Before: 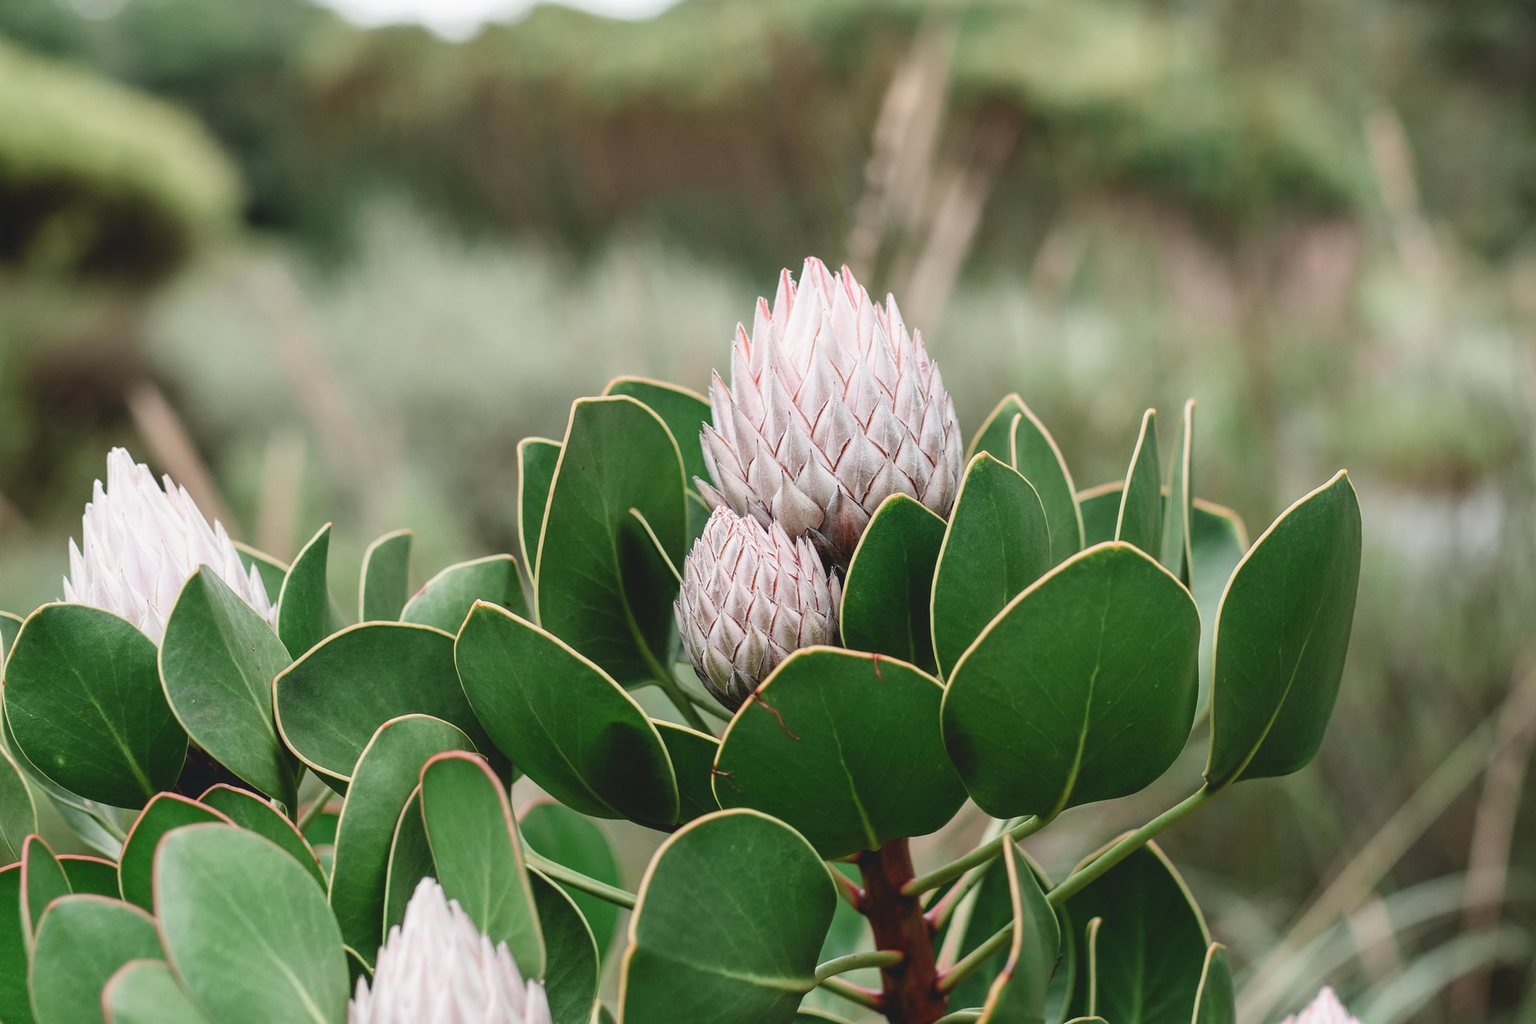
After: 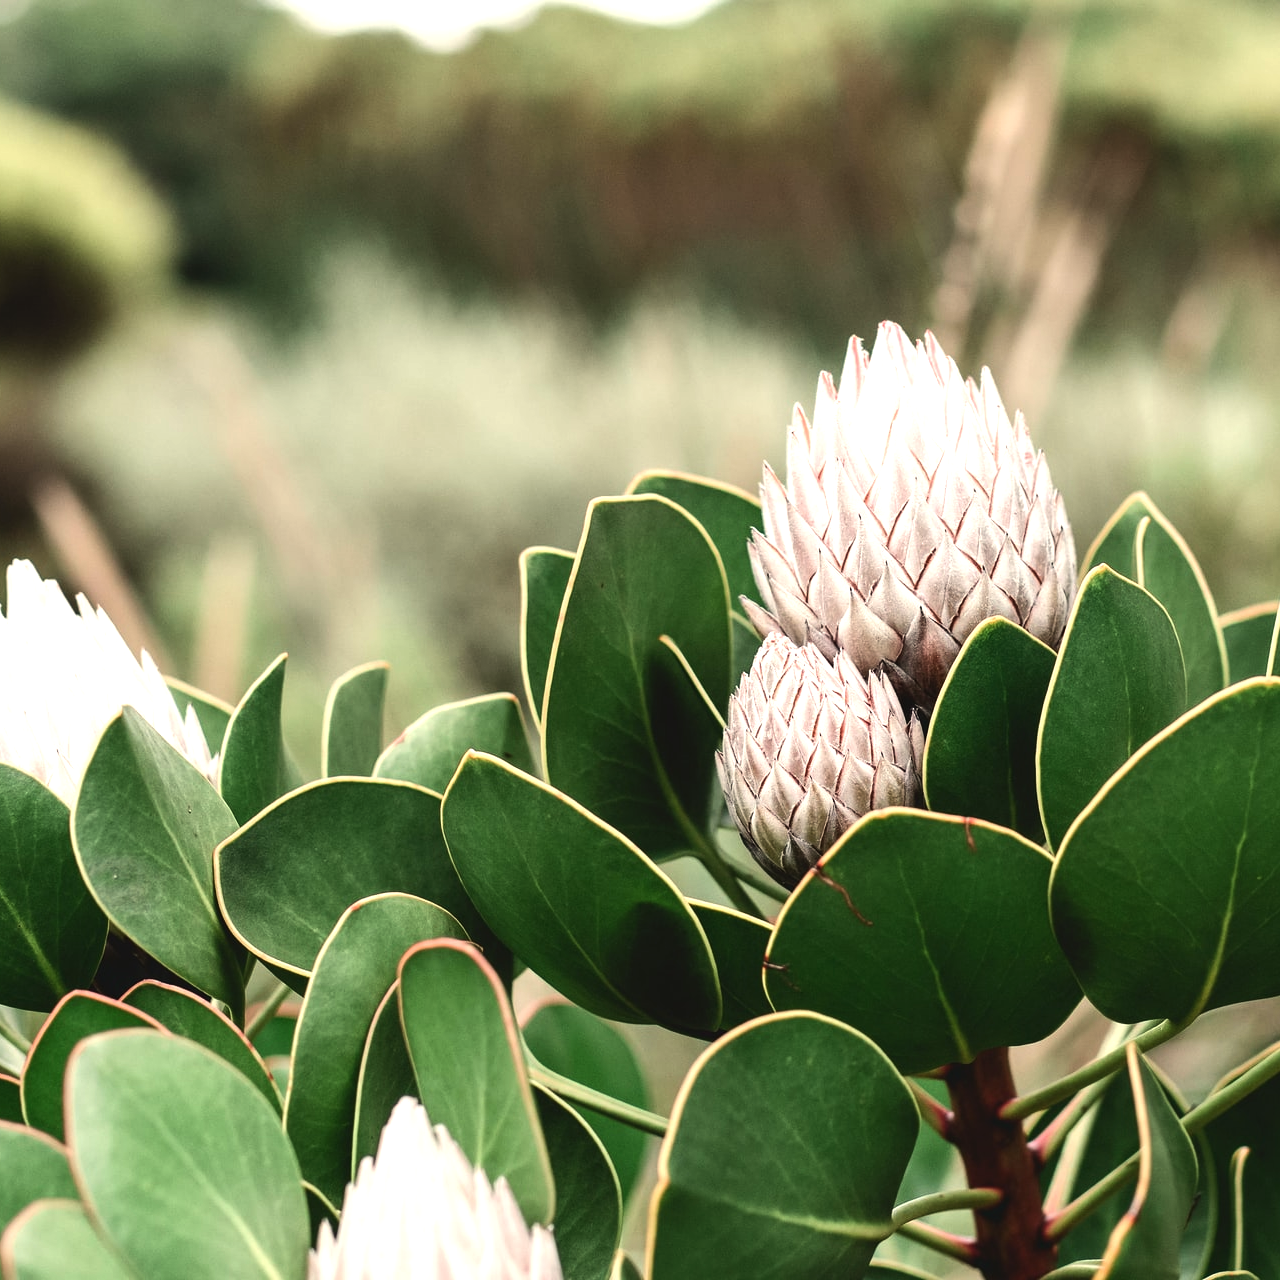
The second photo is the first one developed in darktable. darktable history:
crop and rotate: left 6.617%, right 26.717%
white balance: red 1.045, blue 0.932
tone equalizer: -8 EV -0.75 EV, -7 EV -0.7 EV, -6 EV -0.6 EV, -5 EV -0.4 EV, -3 EV 0.4 EV, -2 EV 0.6 EV, -1 EV 0.7 EV, +0 EV 0.75 EV, edges refinement/feathering 500, mask exposure compensation -1.57 EV, preserve details no
